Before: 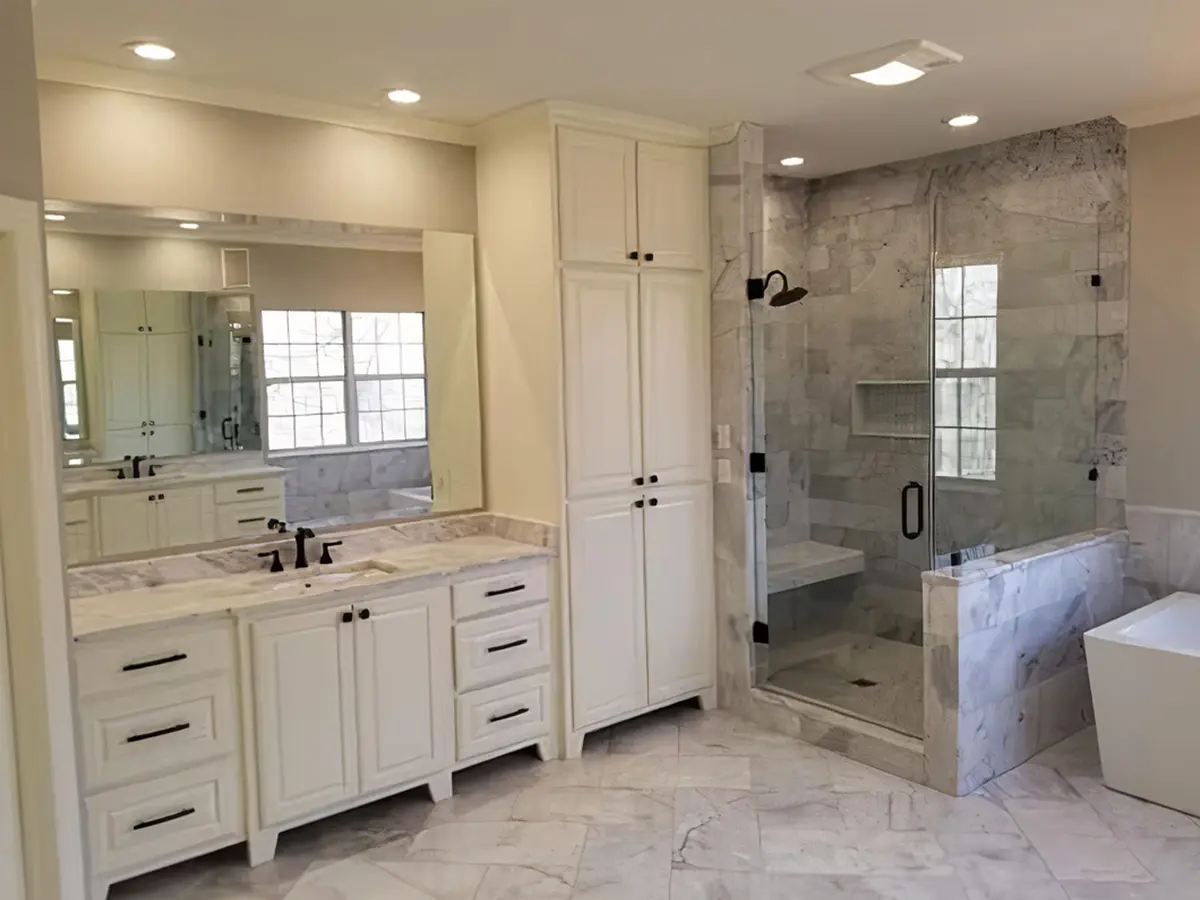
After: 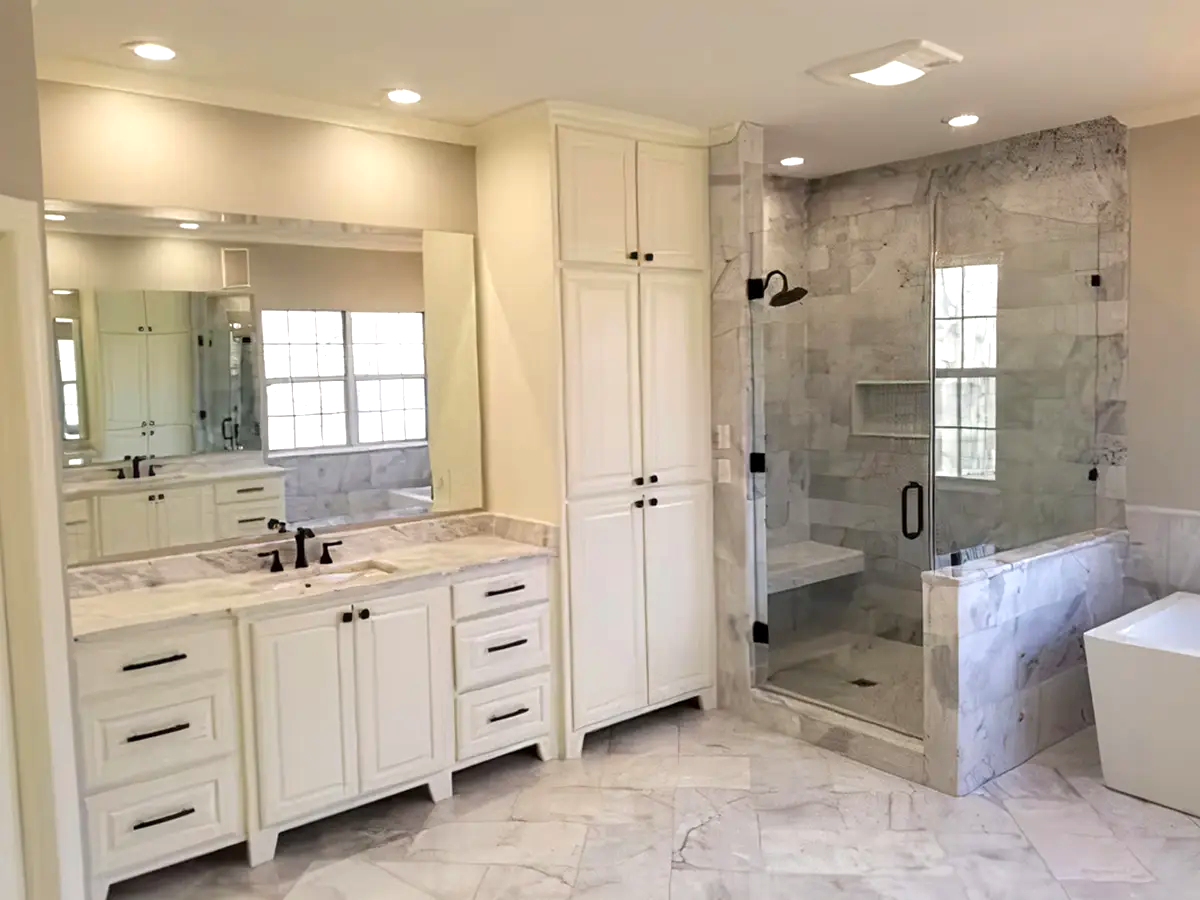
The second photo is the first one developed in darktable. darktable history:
white balance: emerald 1
exposure: black level correction 0.001, exposure 0.5 EV, compensate exposure bias true, compensate highlight preservation false
